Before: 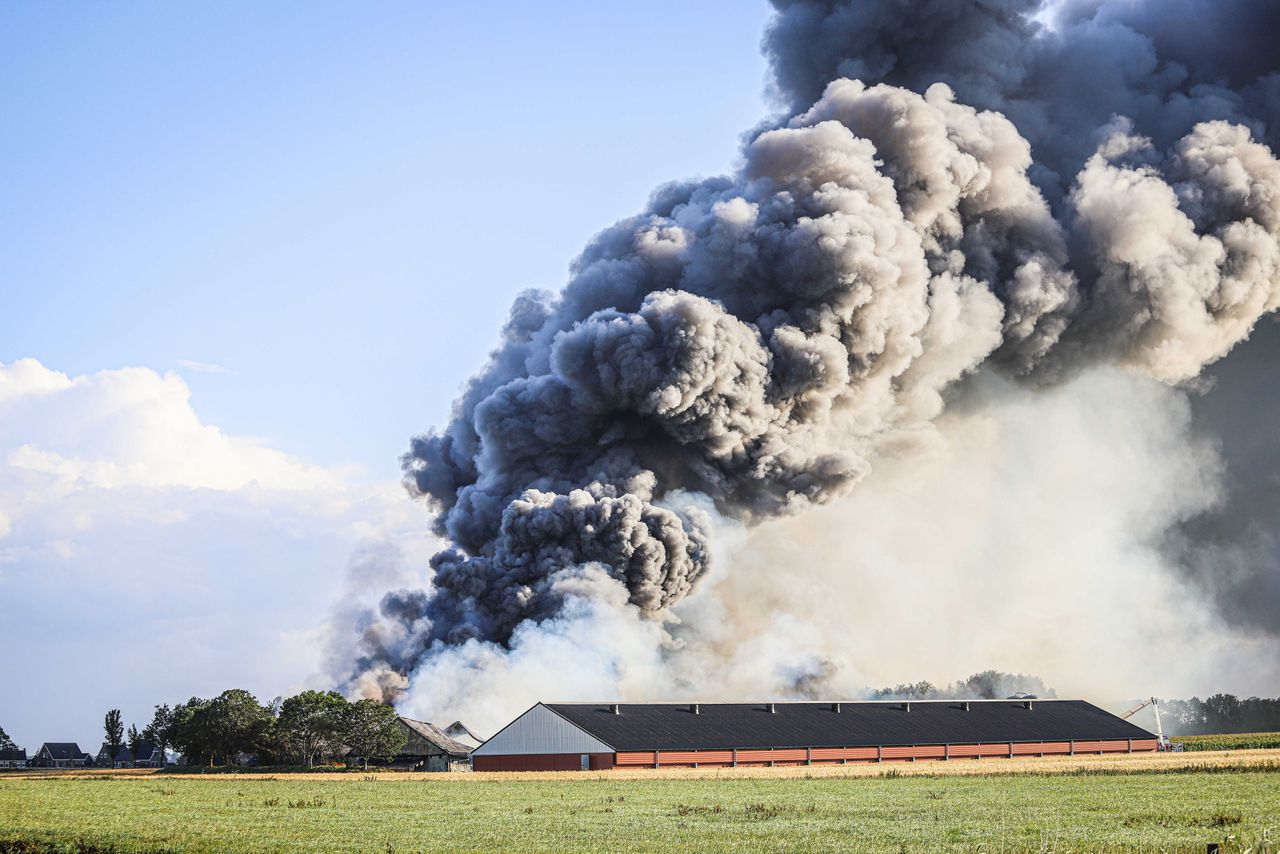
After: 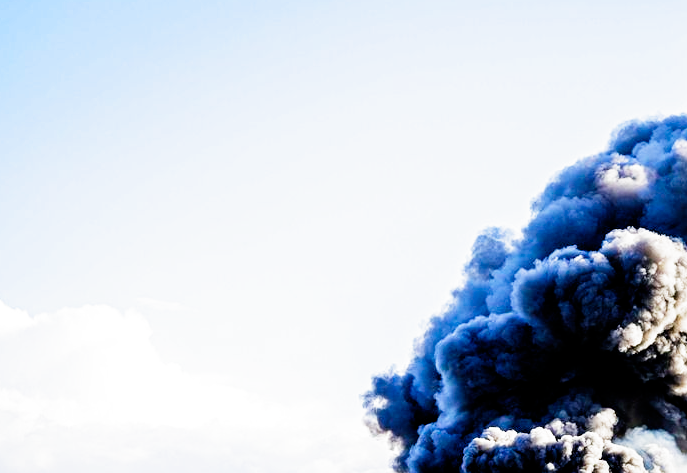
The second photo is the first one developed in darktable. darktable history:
crop and rotate: left 3.071%, top 7.371%, right 43.185%, bottom 37.195%
filmic rgb: black relative exposure -3.8 EV, white relative exposure 2.38 EV, dynamic range scaling -49.76%, hardness 3.43, latitude 29.34%, contrast 1.804, preserve chrominance no, color science v4 (2020), contrast in shadows soft
color balance rgb: perceptual saturation grading › global saturation 30.794%
